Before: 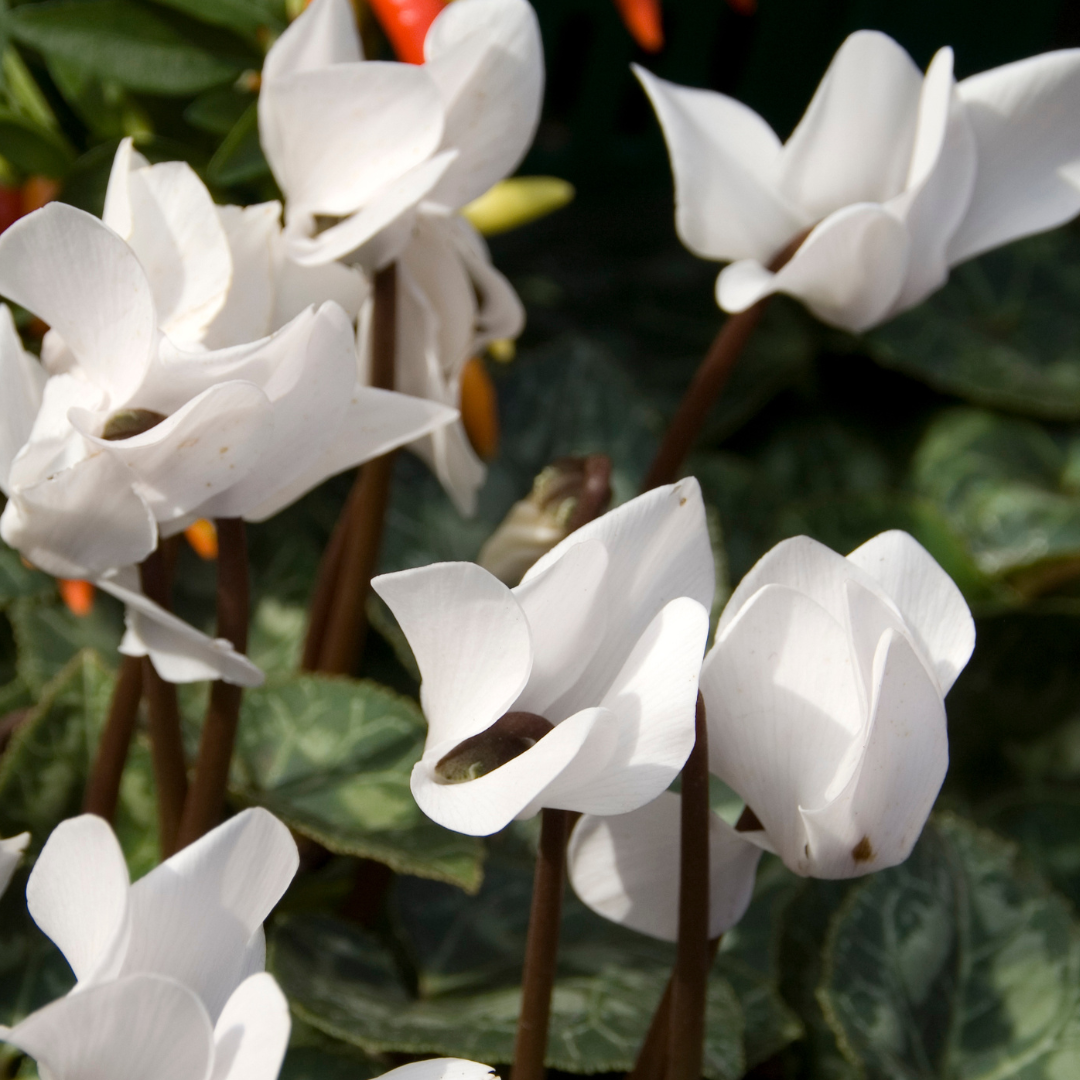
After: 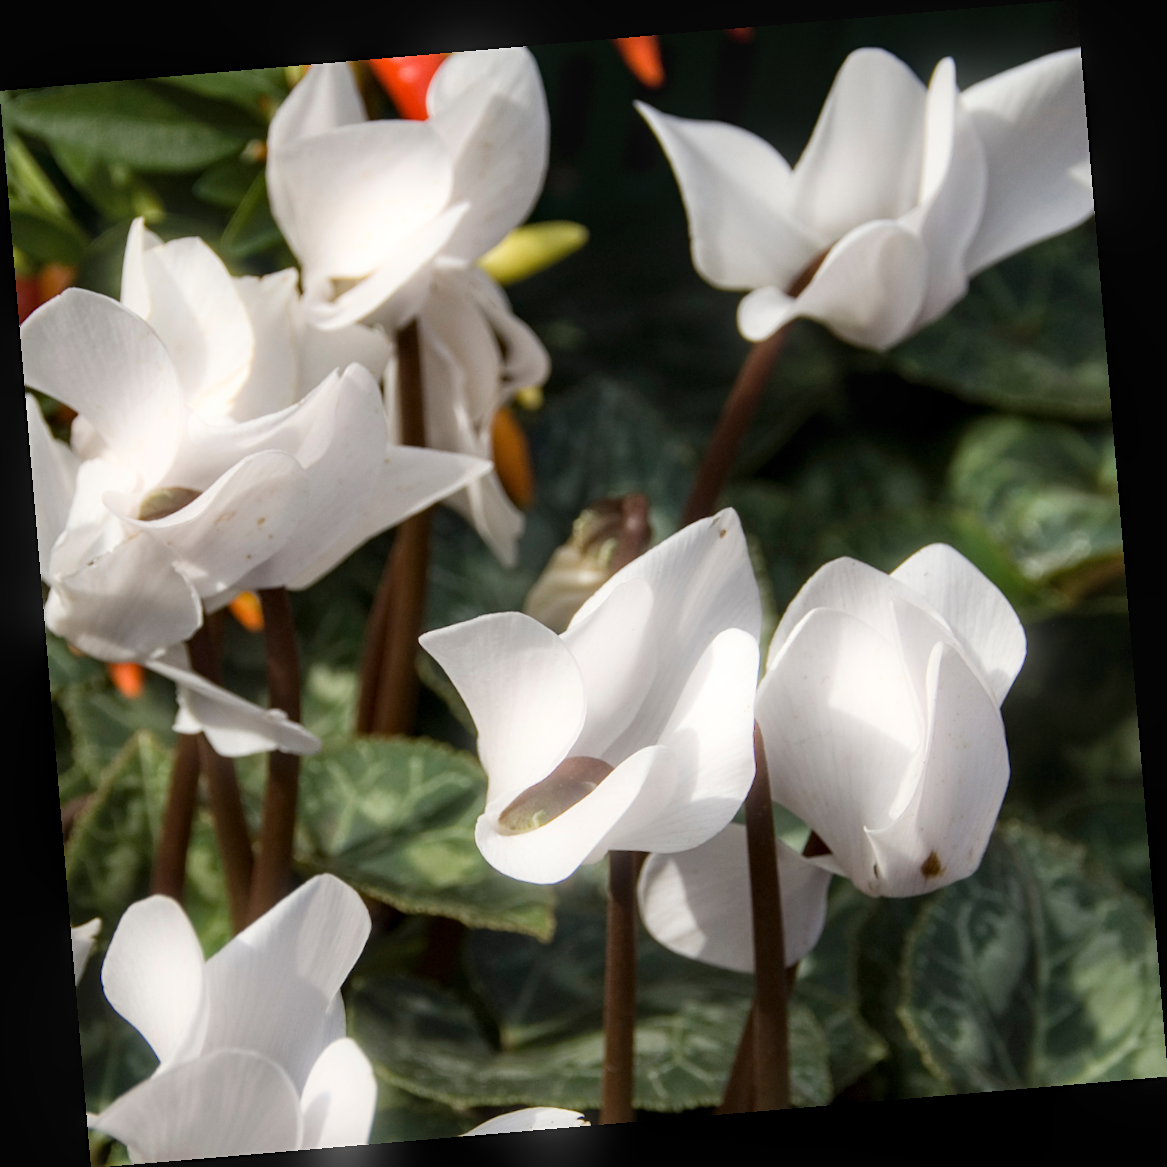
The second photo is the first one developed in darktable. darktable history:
rotate and perspective: rotation -4.86°, automatic cropping off
bloom: size 5%, threshold 95%, strength 15%
local contrast: on, module defaults
sharpen: amount 0.2
